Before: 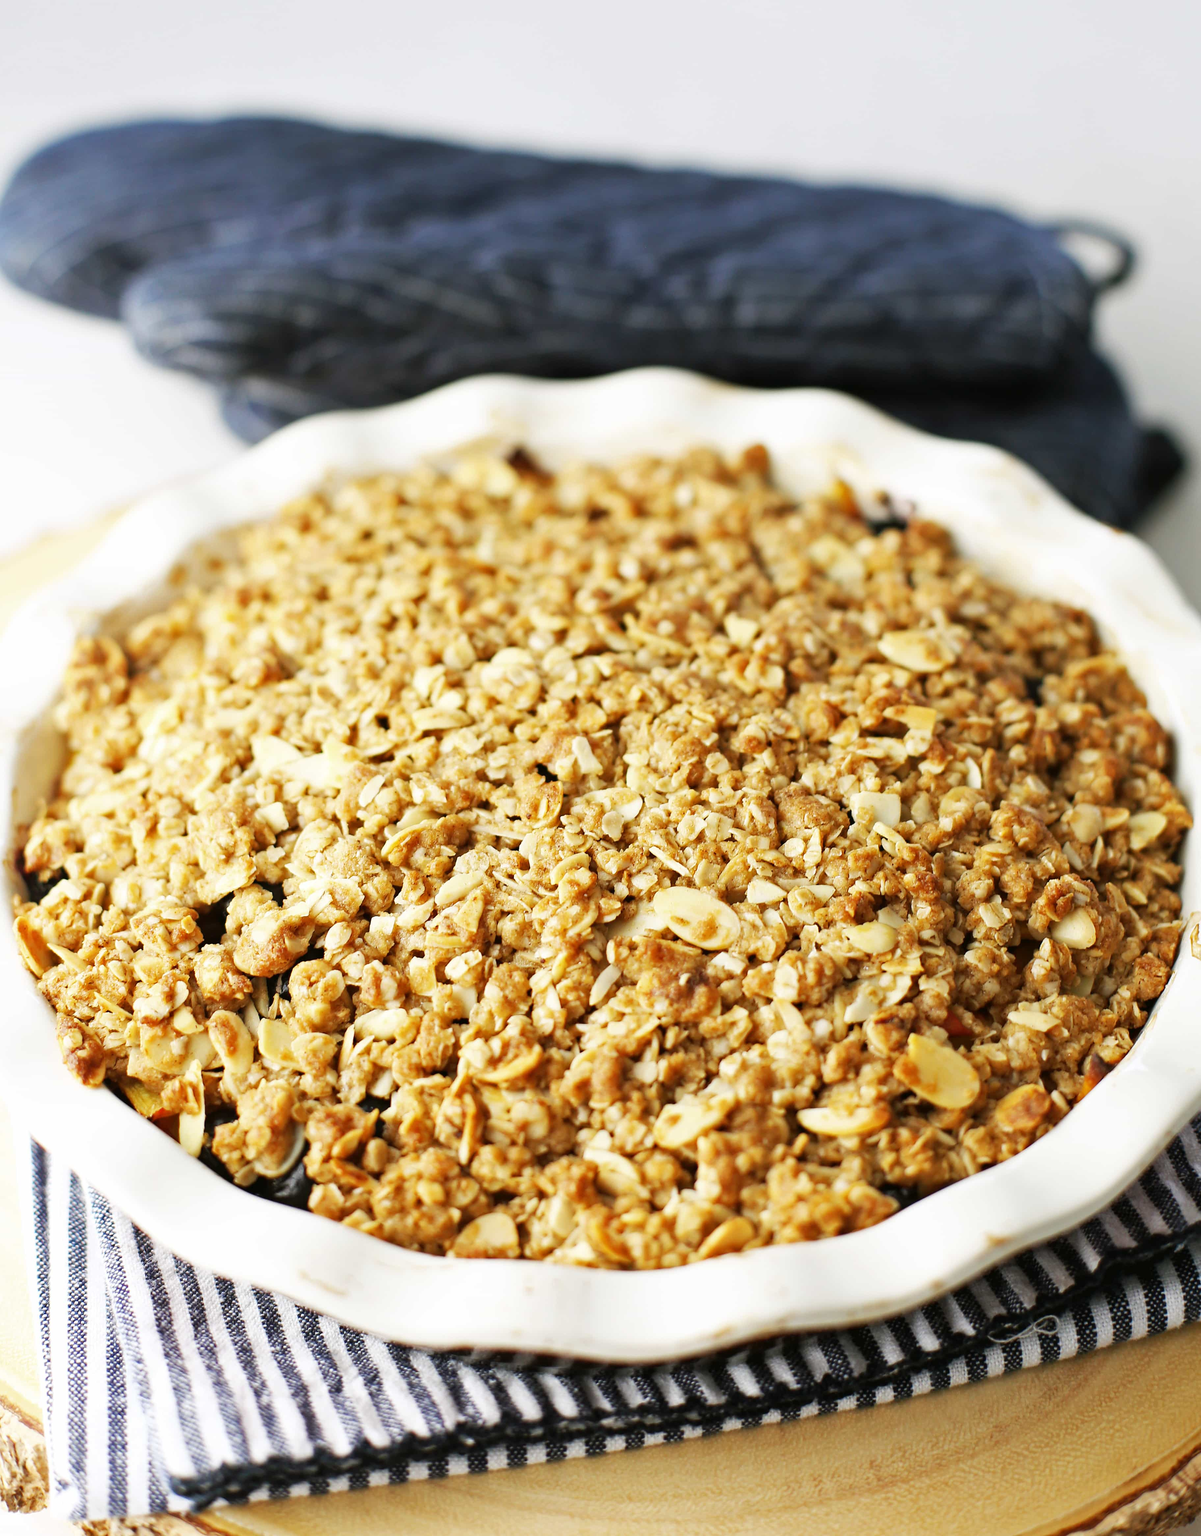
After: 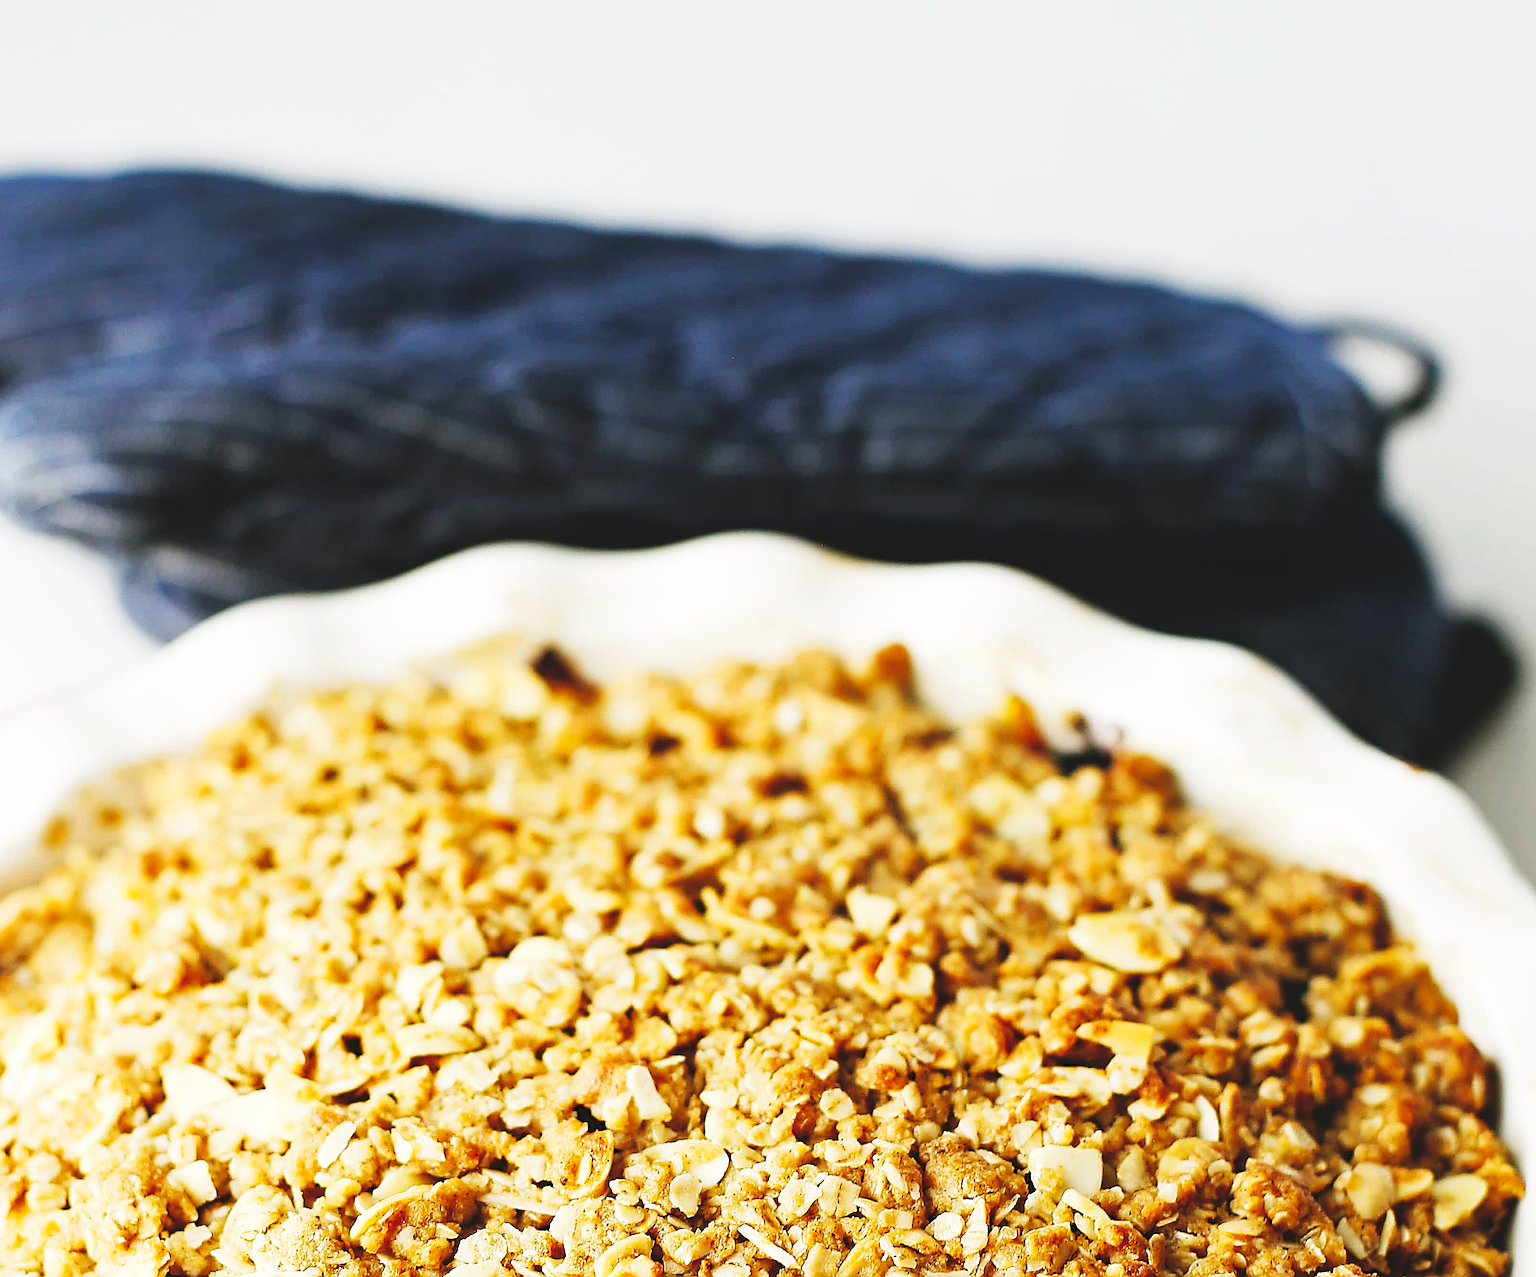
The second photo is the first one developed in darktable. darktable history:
crop and rotate: left 11.609%, bottom 42.513%
tone curve: curves: ch0 [(0, 0) (0.003, 0.103) (0.011, 0.103) (0.025, 0.105) (0.044, 0.108) (0.069, 0.108) (0.1, 0.111) (0.136, 0.121) (0.177, 0.145) (0.224, 0.174) (0.277, 0.223) (0.335, 0.289) (0.399, 0.374) (0.468, 0.47) (0.543, 0.579) (0.623, 0.687) (0.709, 0.787) (0.801, 0.879) (0.898, 0.942) (1, 1)], preserve colors none
sharpen: amount 1.992
